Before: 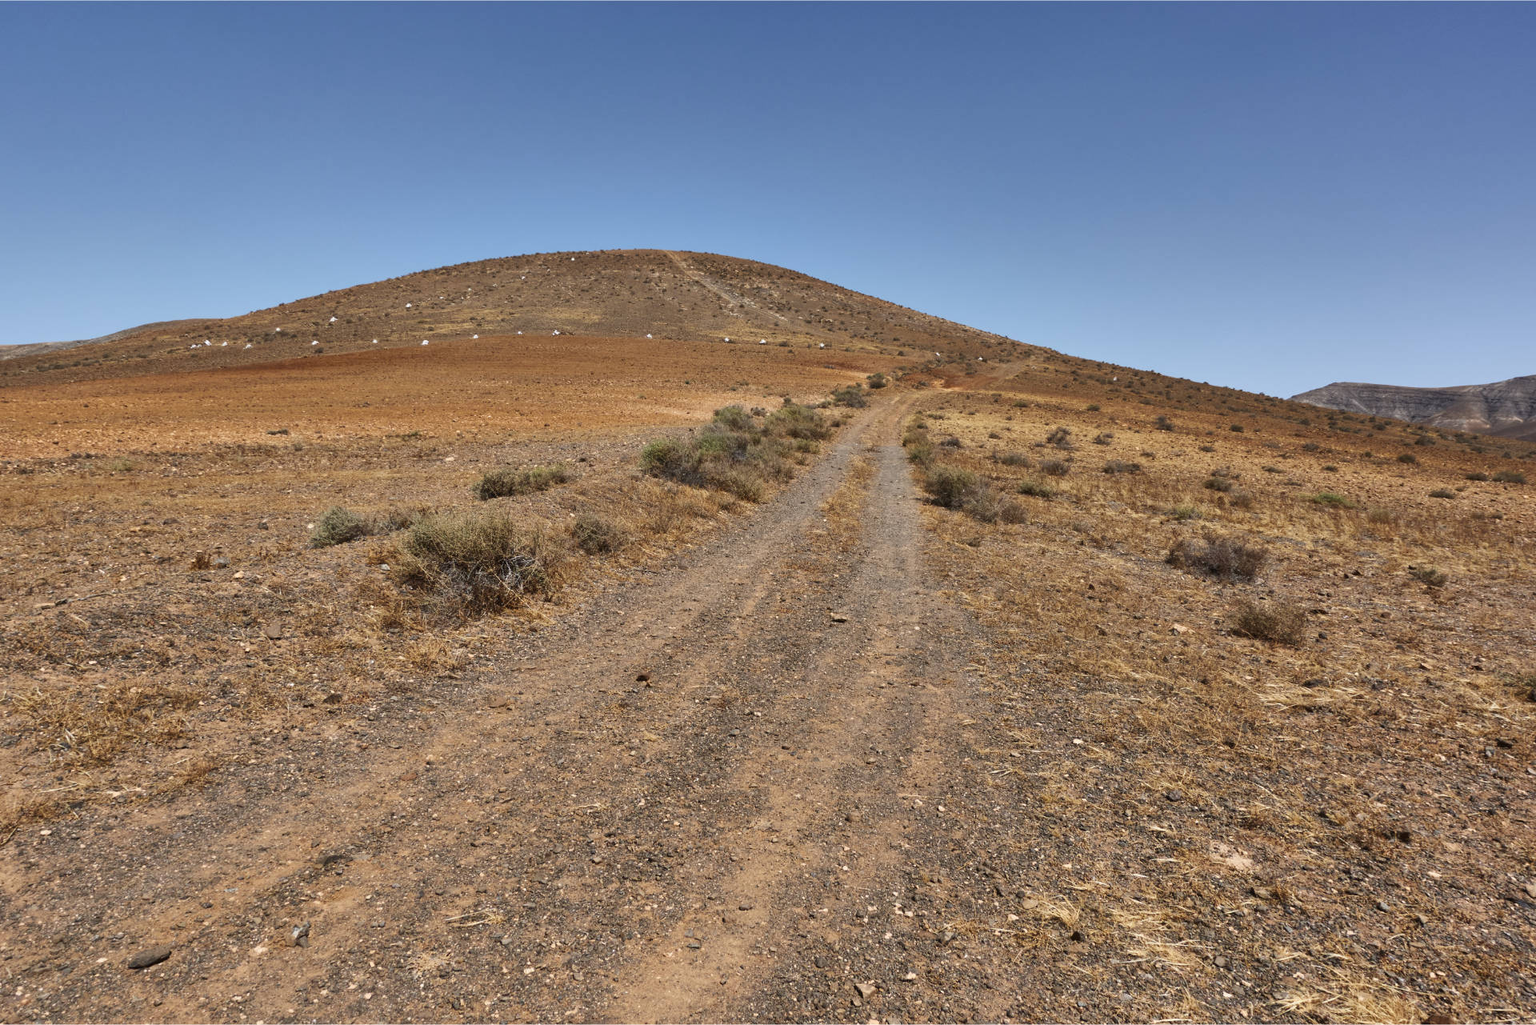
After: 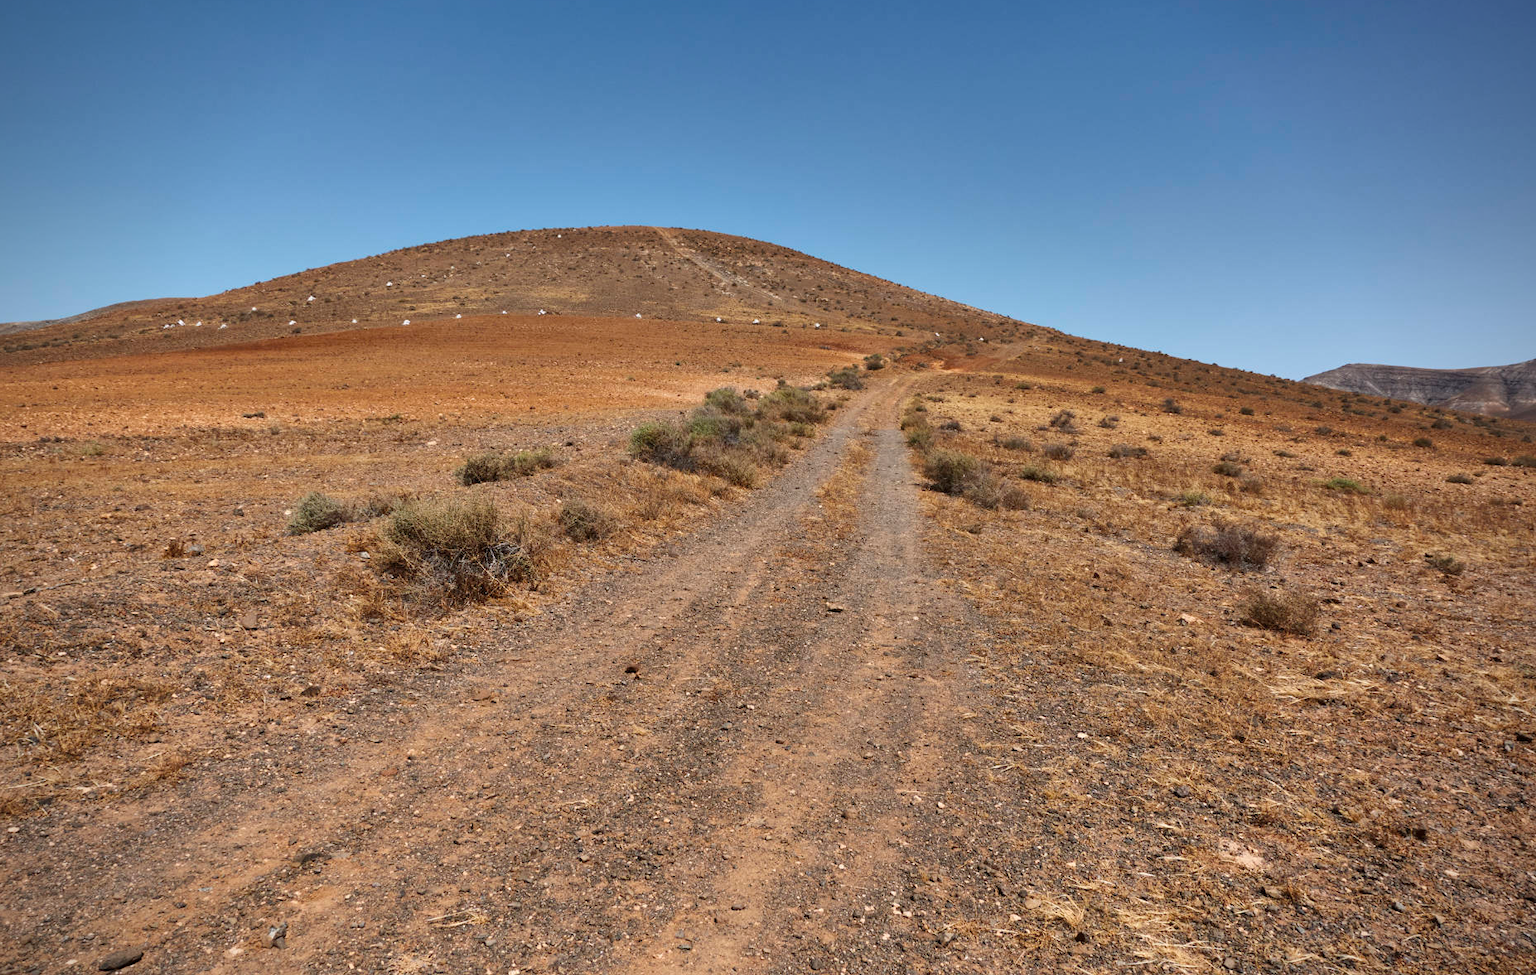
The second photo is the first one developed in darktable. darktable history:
crop: left 2.161%, top 3.073%, right 1.242%, bottom 4.891%
vignetting: saturation -0.033, unbound false
